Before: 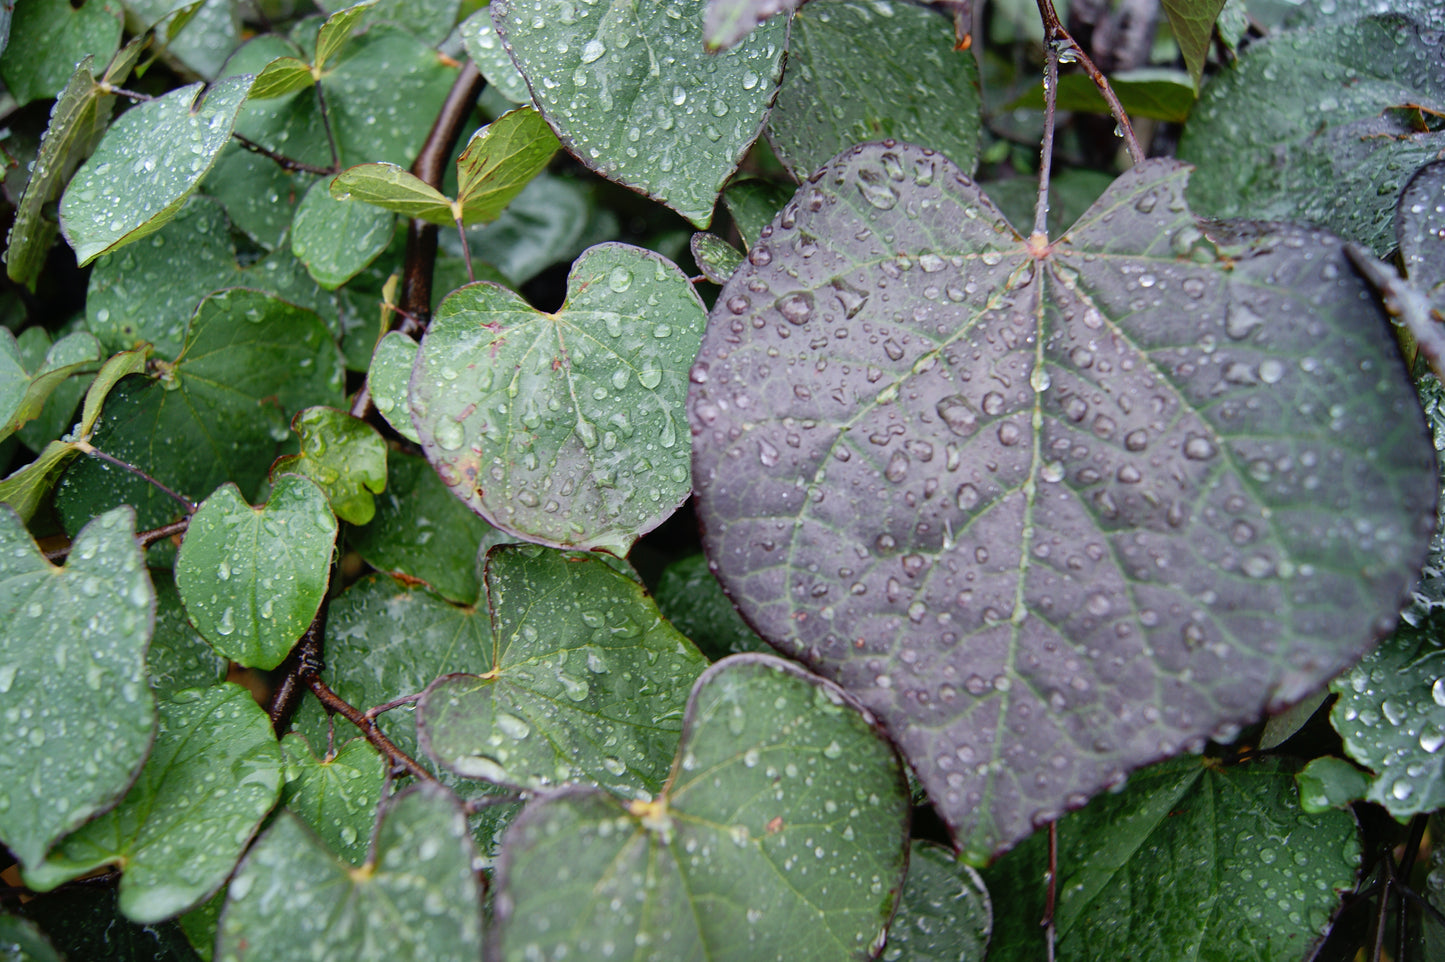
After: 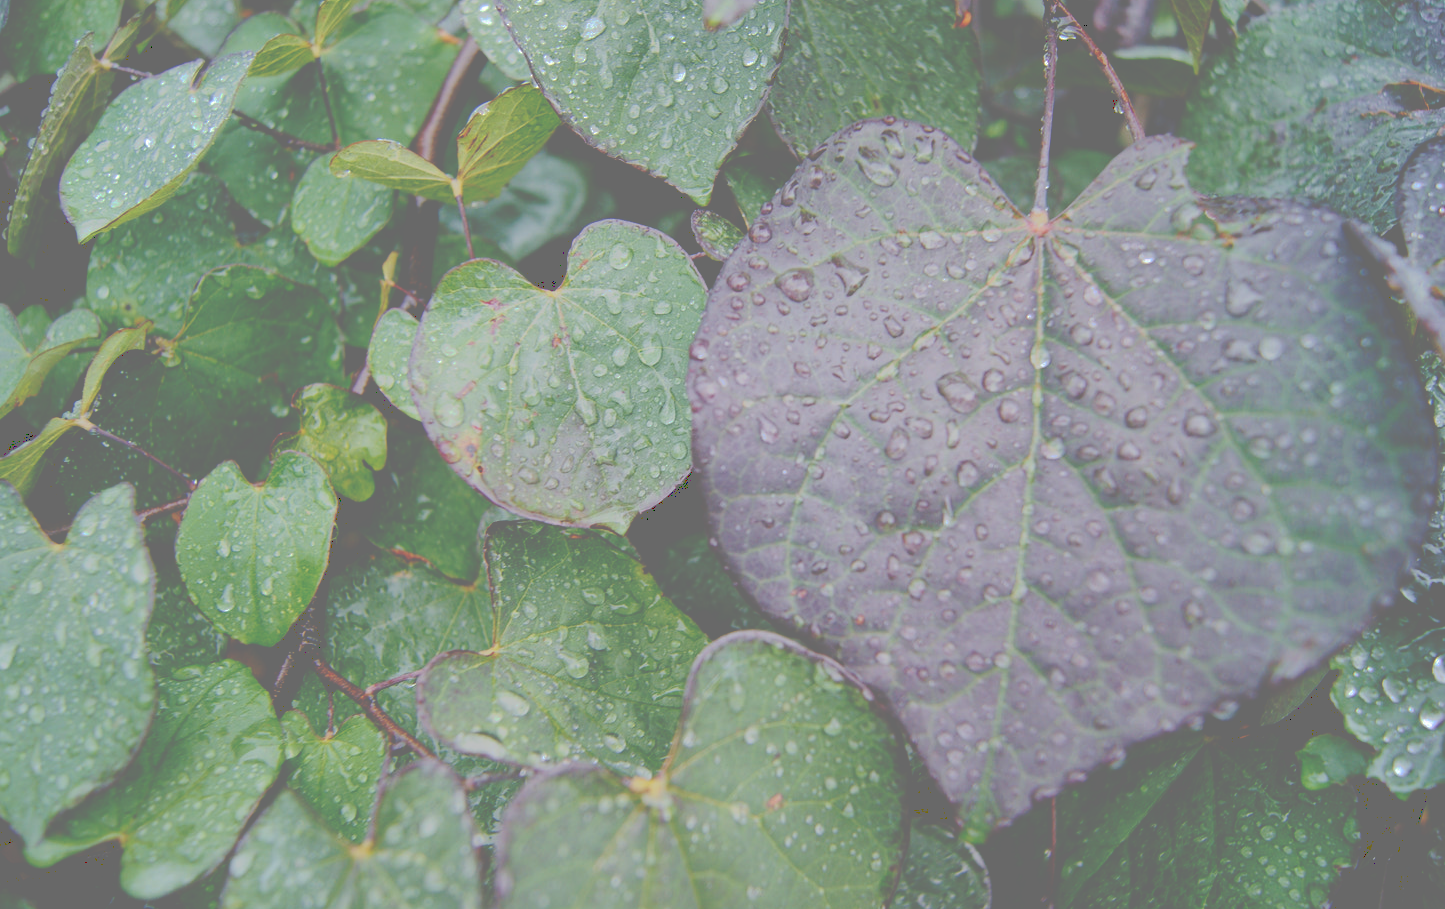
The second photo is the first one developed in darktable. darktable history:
velvia: on, module defaults
tone curve: curves: ch0 [(0, 0) (0.003, 0.439) (0.011, 0.439) (0.025, 0.439) (0.044, 0.439) (0.069, 0.439) (0.1, 0.439) (0.136, 0.44) (0.177, 0.444) (0.224, 0.45) (0.277, 0.462) (0.335, 0.487) (0.399, 0.528) (0.468, 0.577) (0.543, 0.621) (0.623, 0.669) (0.709, 0.715) (0.801, 0.764) (0.898, 0.804) (1, 1)], preserve colors none
crop and rotate: top 2.479%, bottom 3.018%
color balance rgb: perceptual saturation grading › global saturation 10%, global vibrance 10%
